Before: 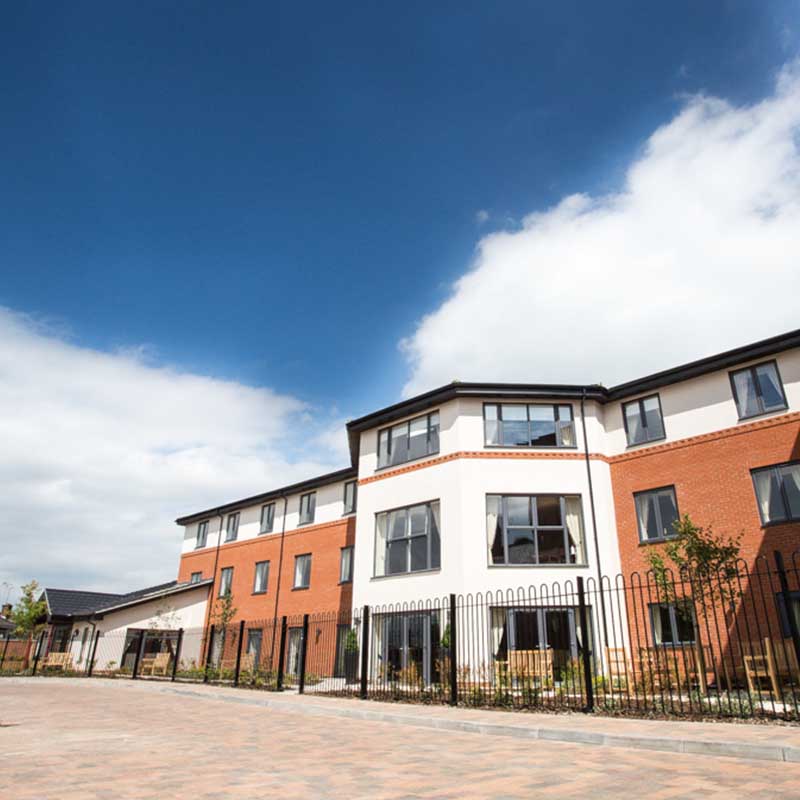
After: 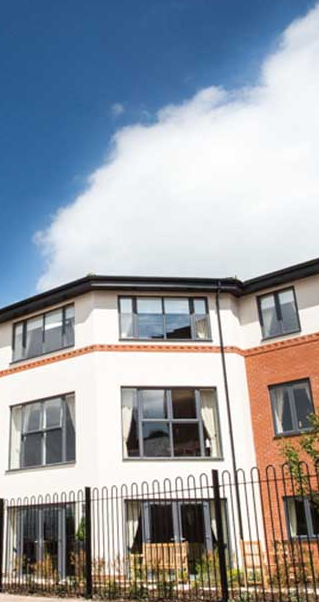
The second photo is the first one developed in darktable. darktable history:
crop: left 45.721%, top 13.393%, right 14.118%, bottom 10.01%
